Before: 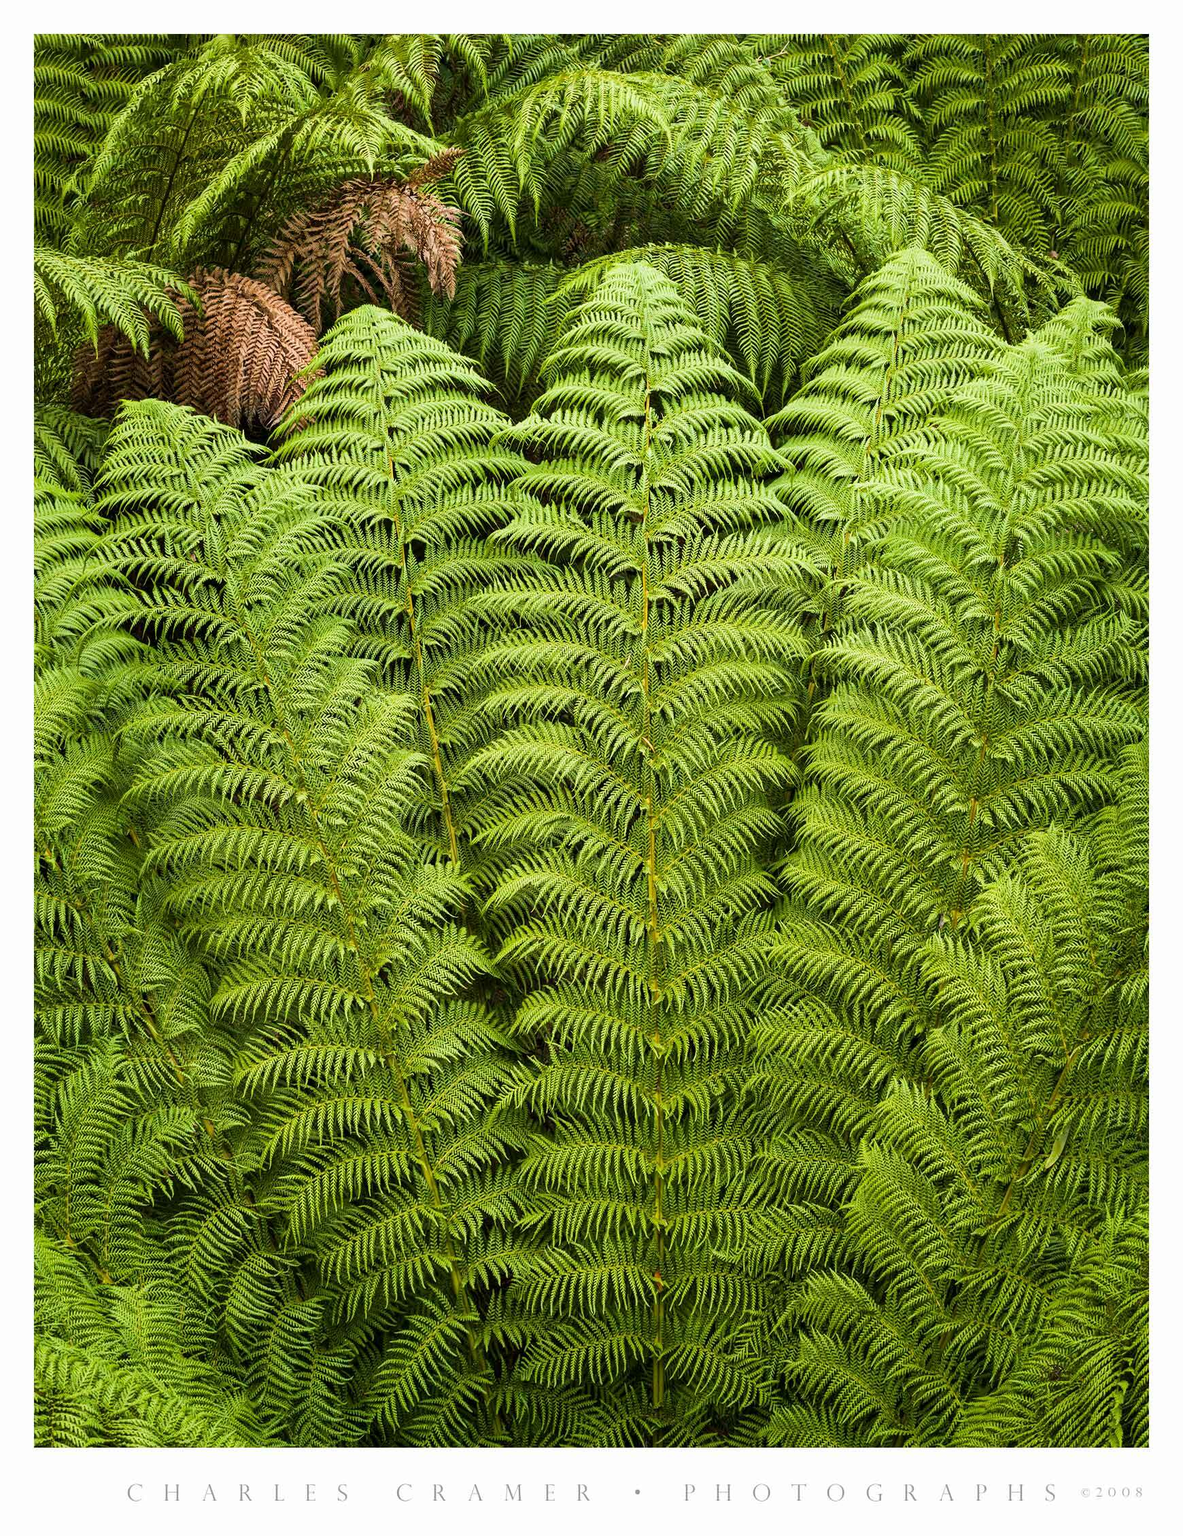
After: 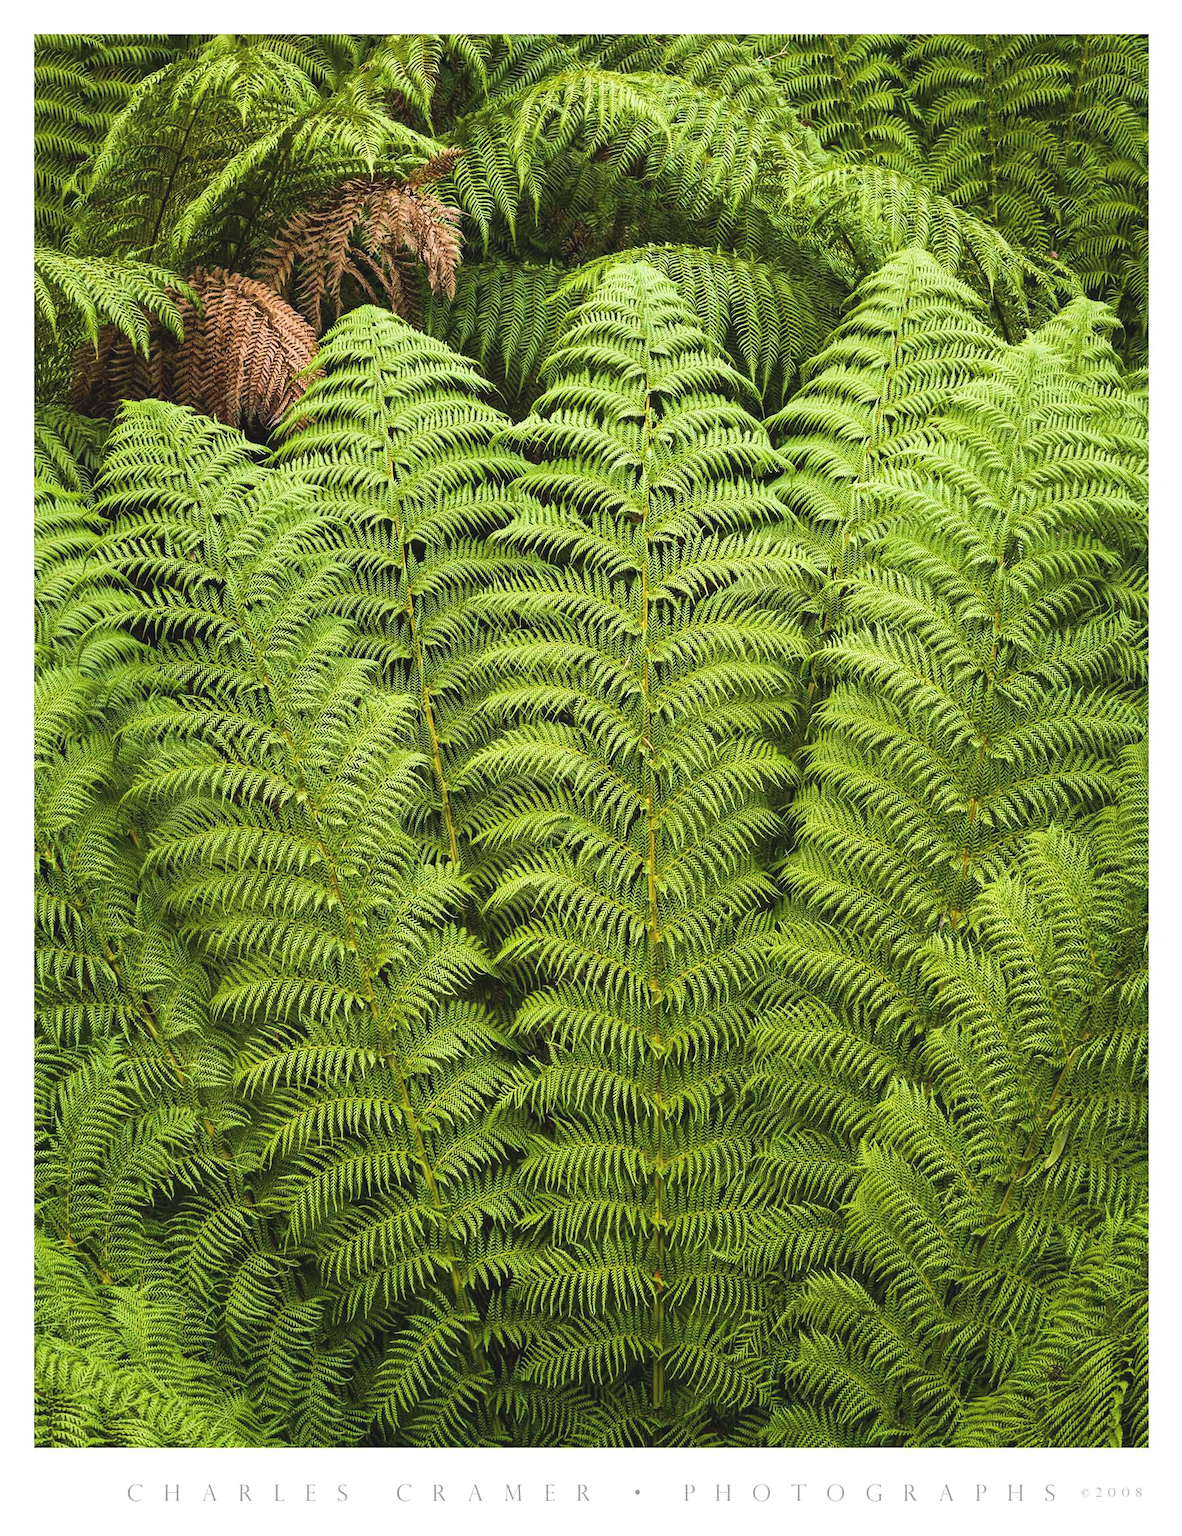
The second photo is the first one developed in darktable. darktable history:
exposure: black level correction -0.007, exposure 0.068 EV, compensate highlight preservation false
